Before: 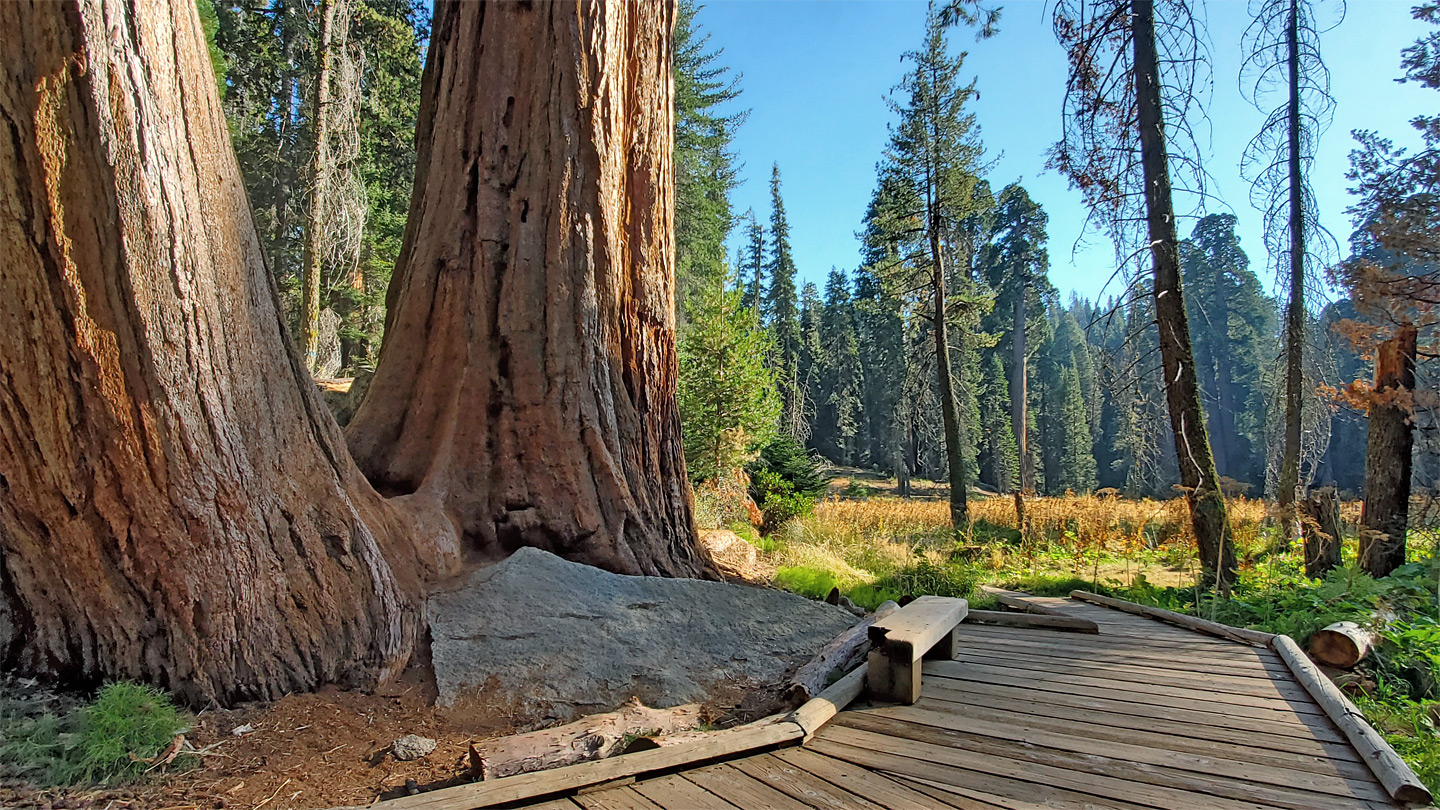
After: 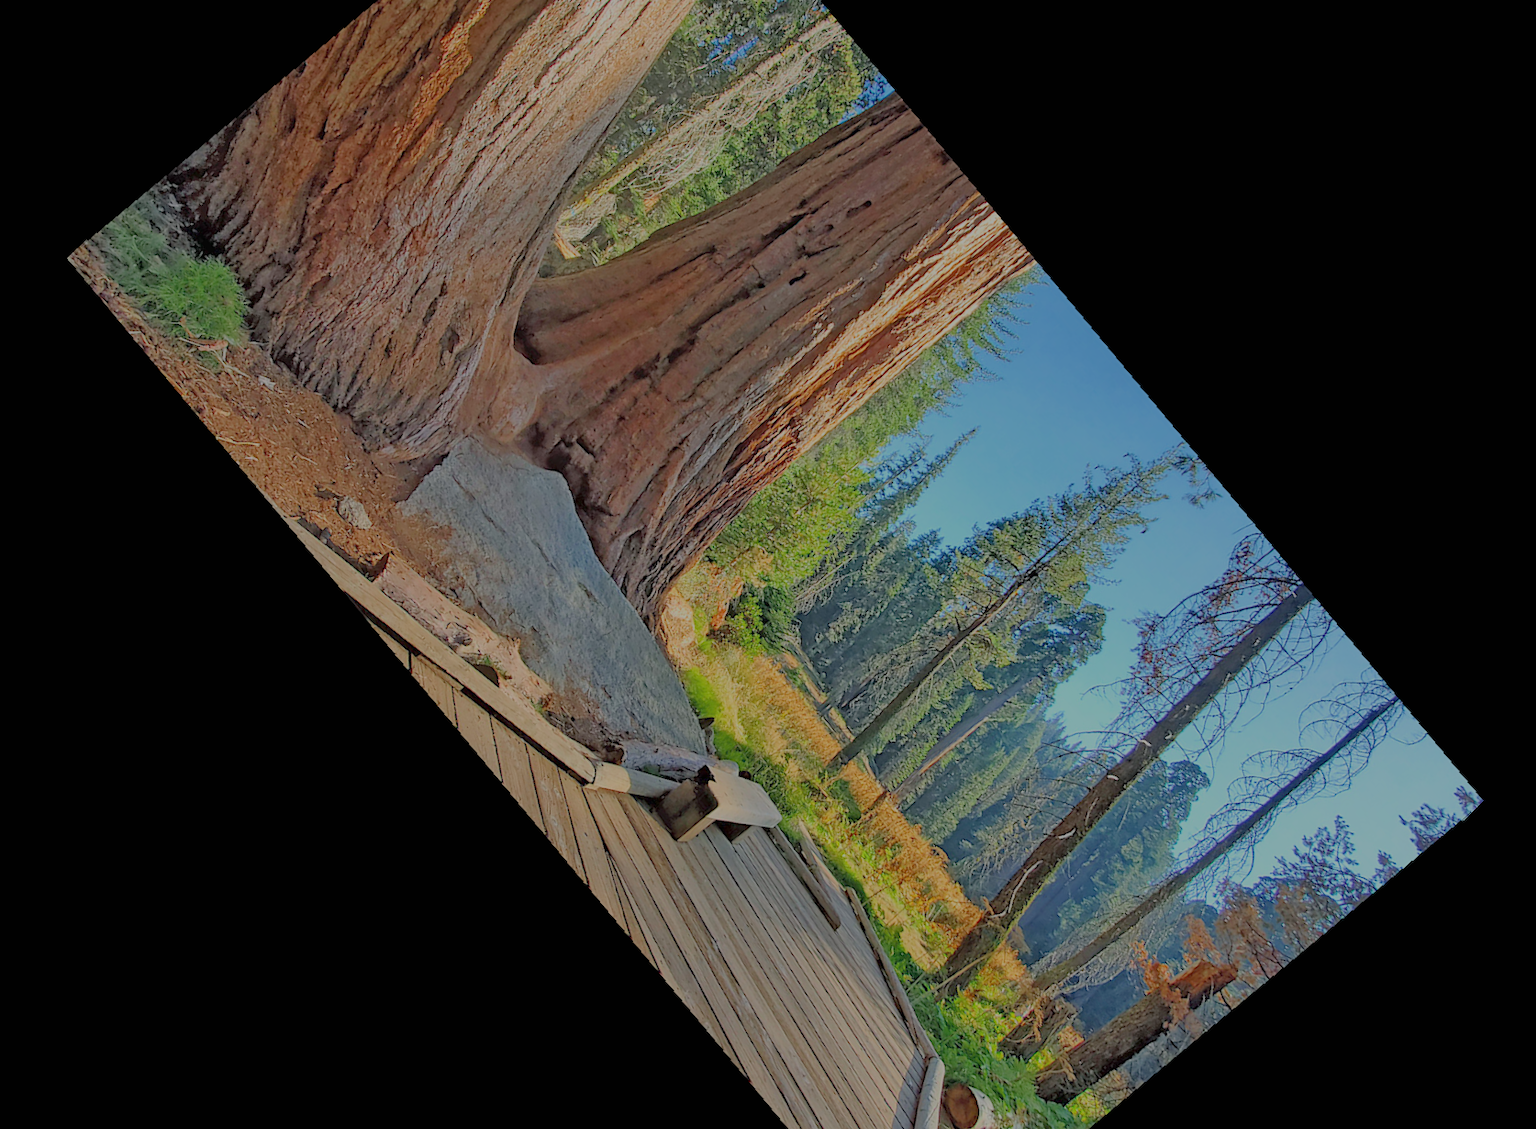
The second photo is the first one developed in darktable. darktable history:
crop and rotate: angle -46.26°, top 16.234%, right 0.912%, bottom 11.704%
filmic rgb: black relative exposure -16 EV, white relative exposure 8 EV, threshold 3 EV, hardness 4.17, latitude 50%, contrast 0.5, color science v5 (2021), contrast in shadows safe, contrast in highlights safe, enable highlight reconstruction true
rotate and perspective: rotation 4.1°, automatic cropping off
